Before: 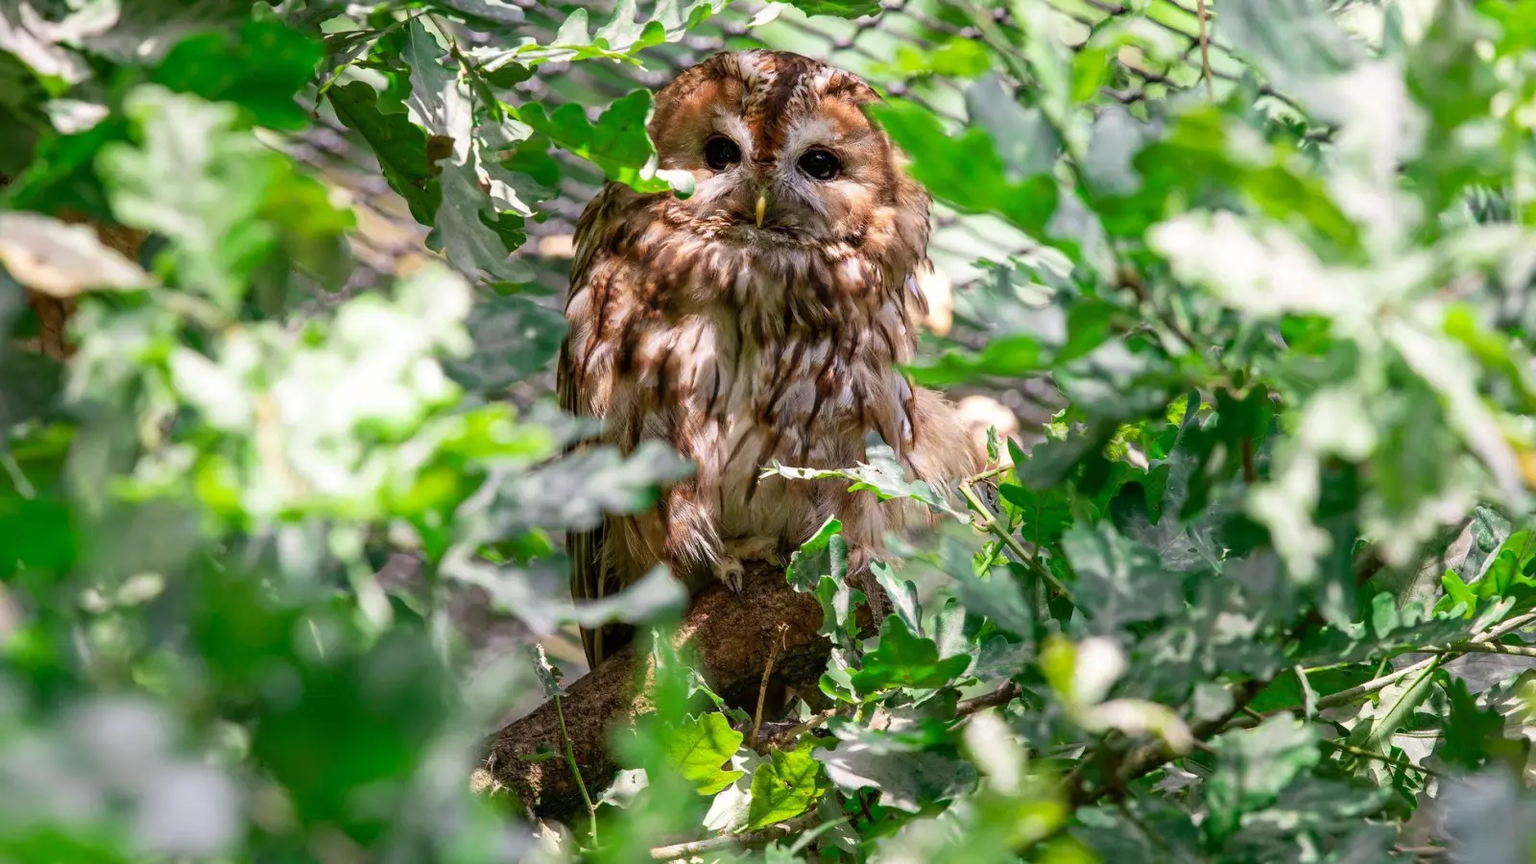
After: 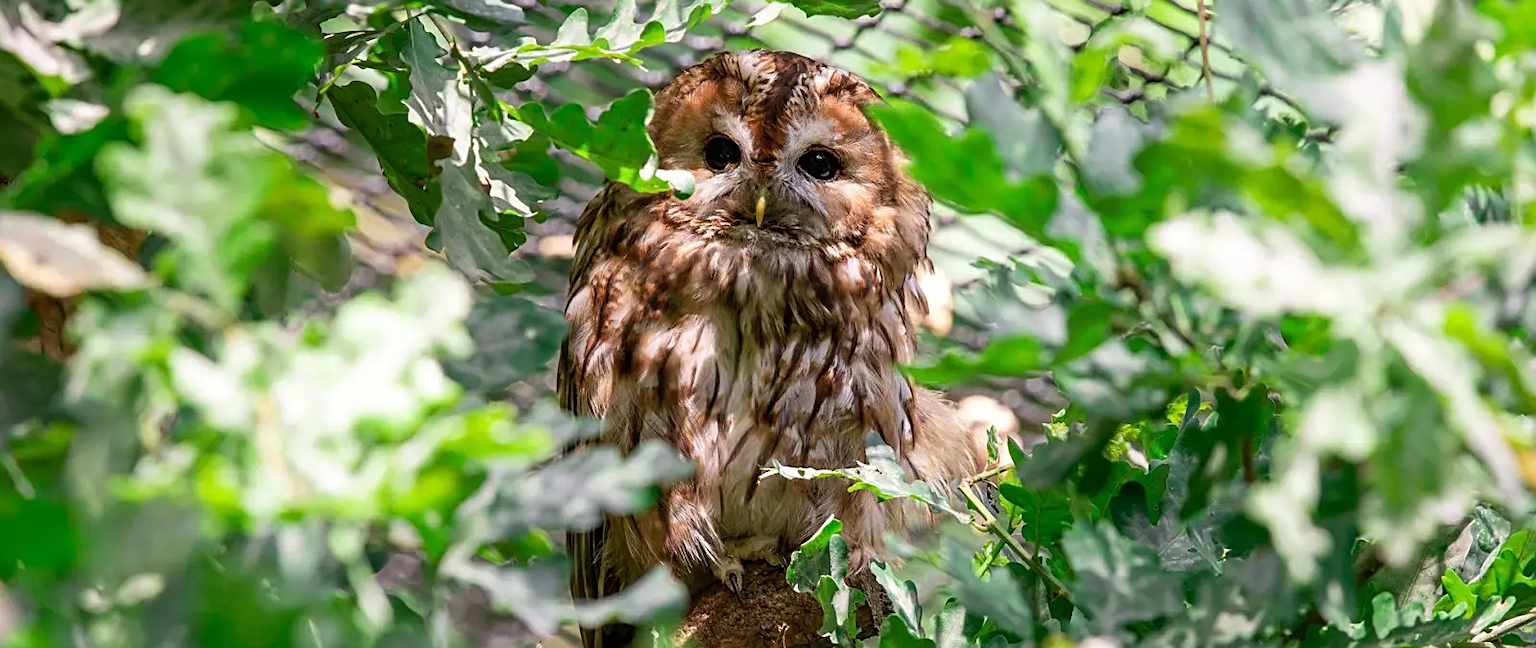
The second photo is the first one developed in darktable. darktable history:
crop: bottom 24.986%
sharpen: on, module defaults
